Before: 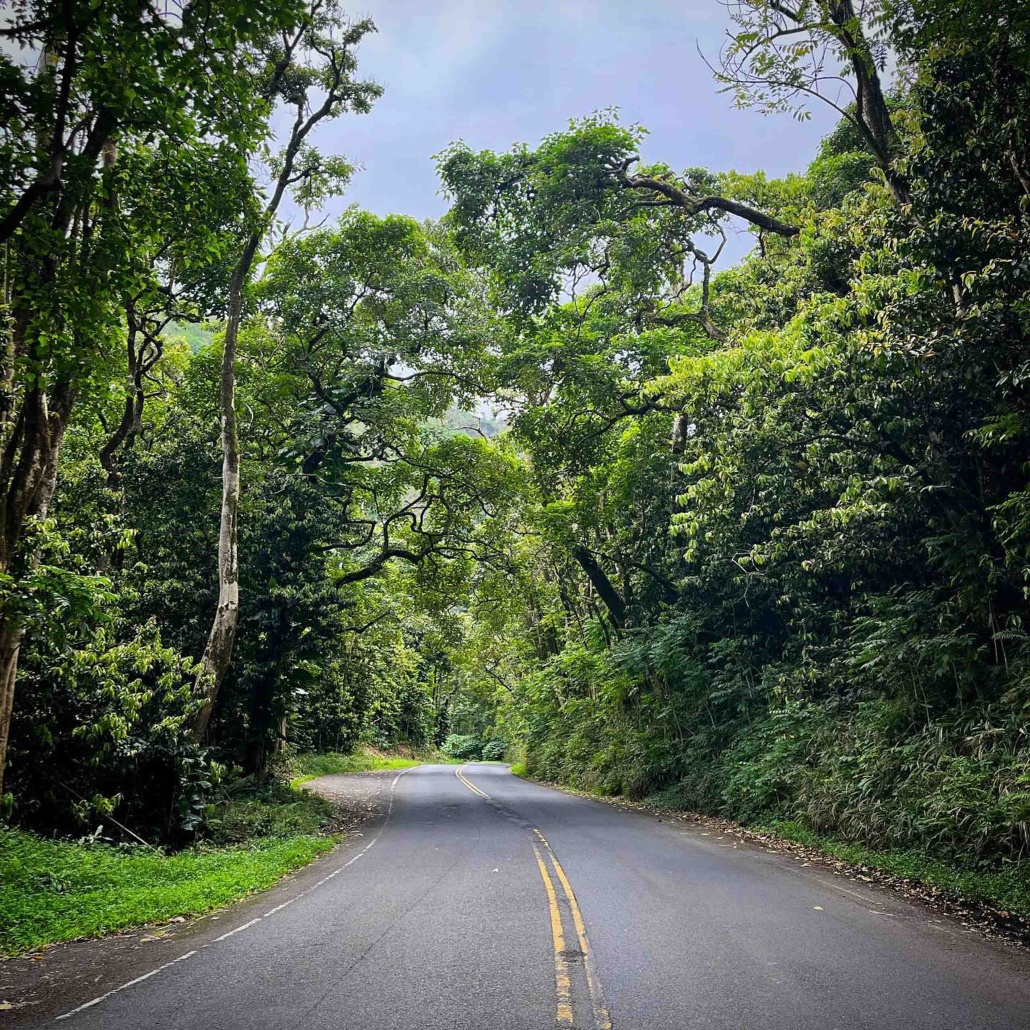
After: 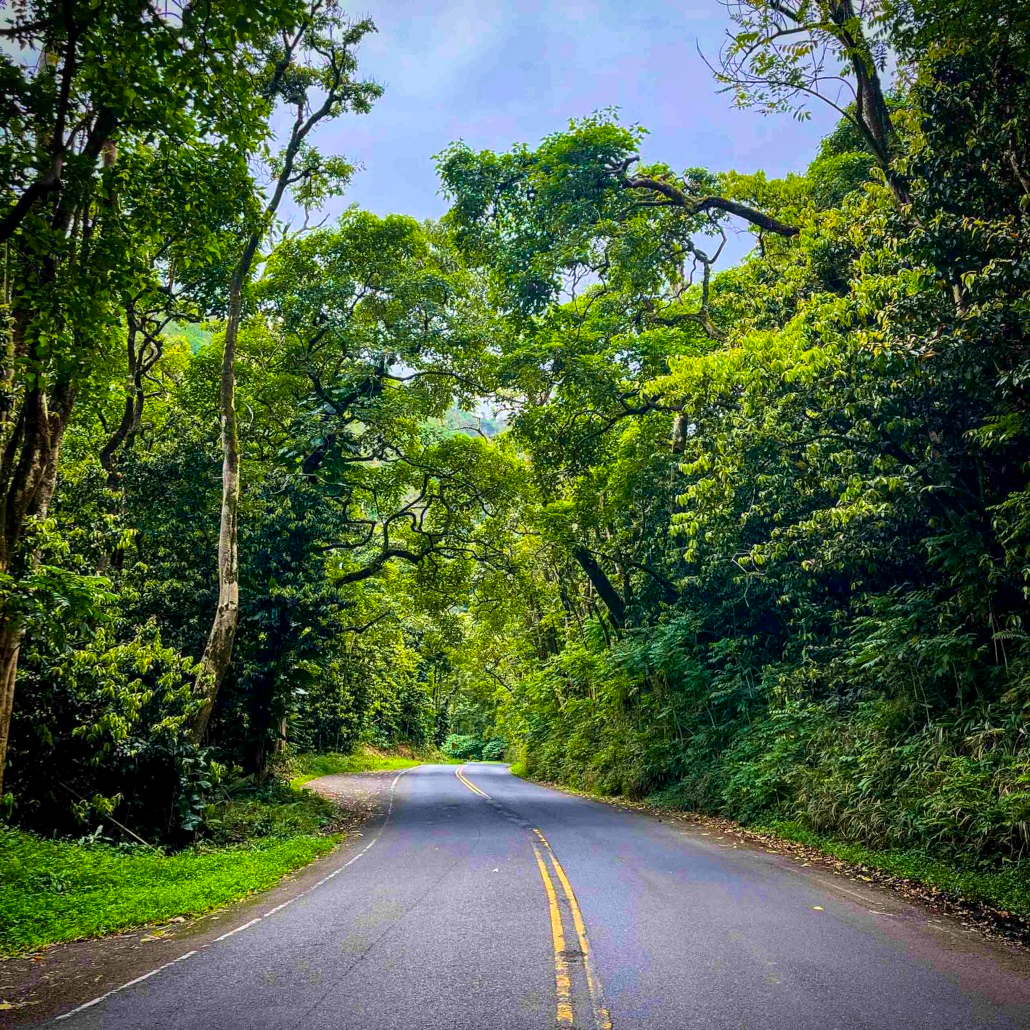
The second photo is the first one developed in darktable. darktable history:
velvia: strength 44.38%
color balance rgb: linear chroma grading › global chroma 41.419%, perceptual saturation grading › global saturation -0.283%, global vibrance 20%
local contrast: on, module defaults
